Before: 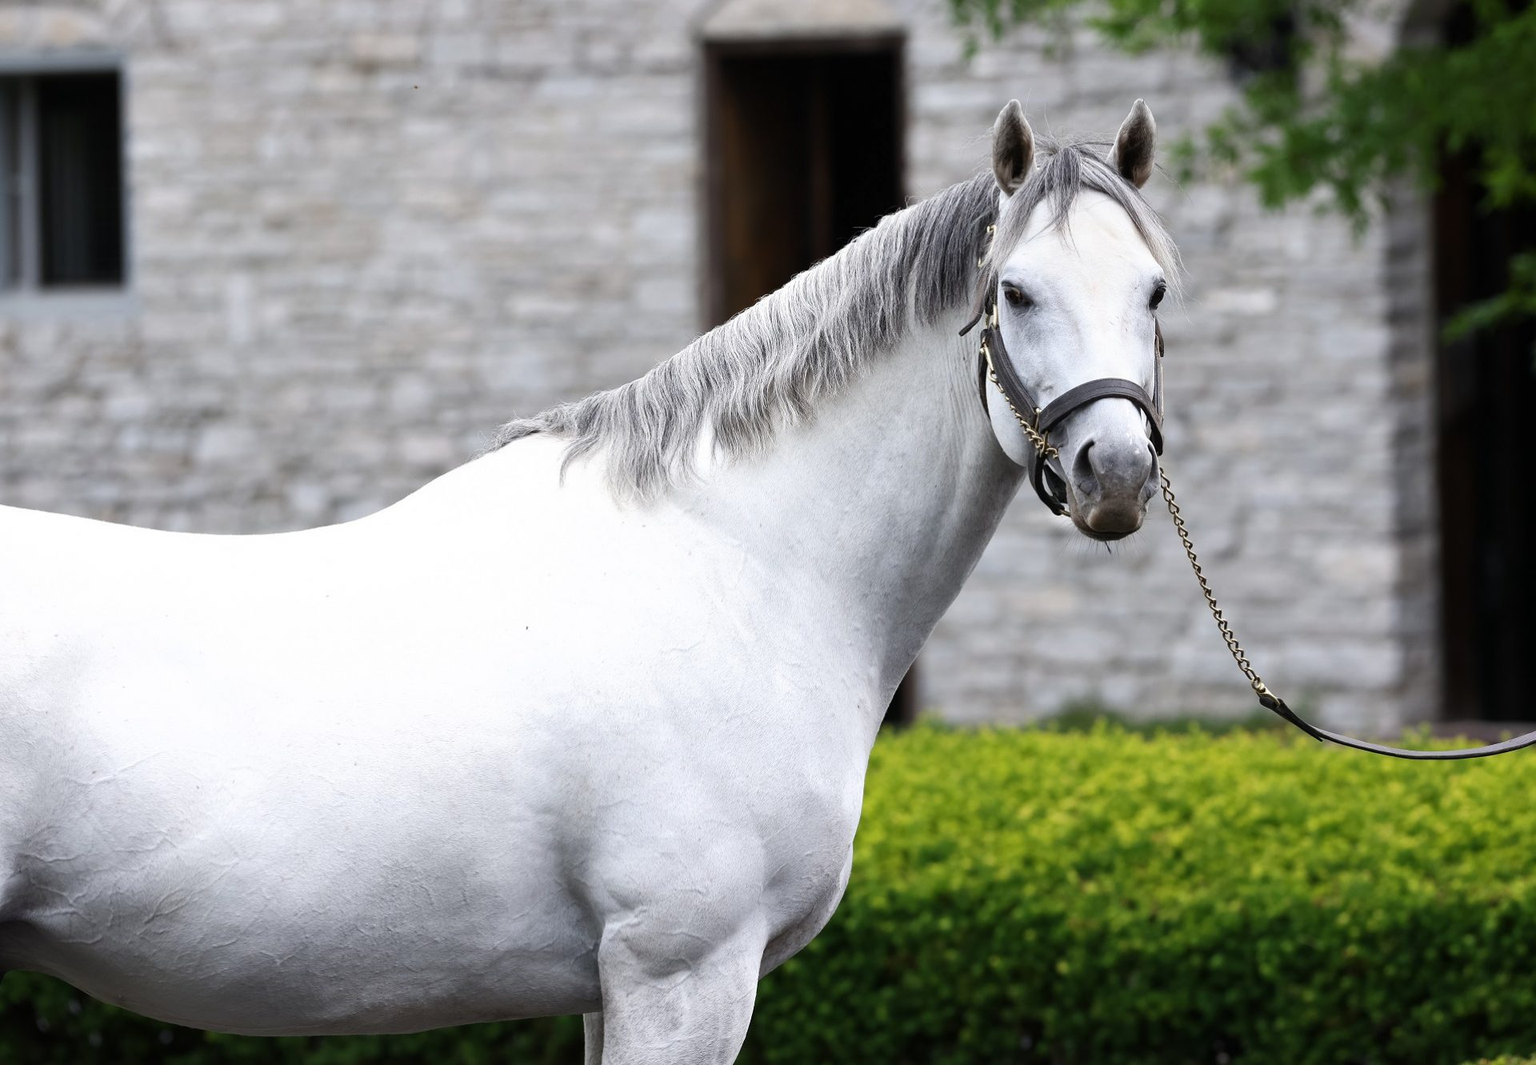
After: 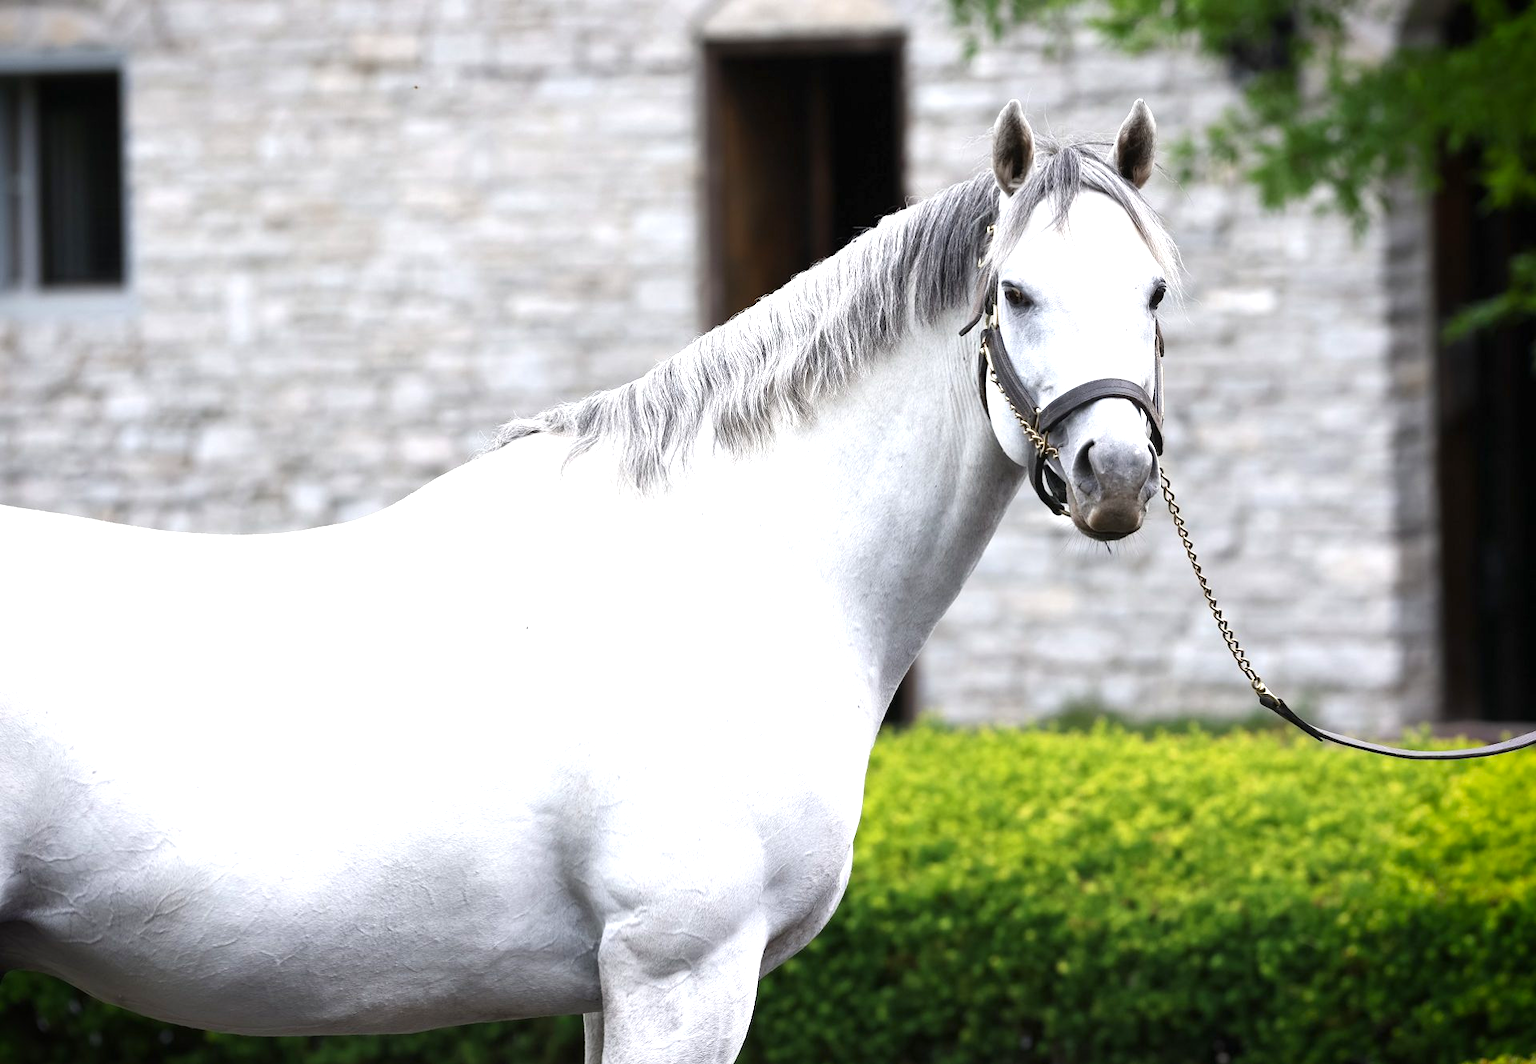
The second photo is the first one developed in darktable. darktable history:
vignetting: fall-off start 88.53%, fall-off radius 44.2%, saturation 0.376, width/height ratio 1.161
exposure: black level correction 0, exposure 0.7 EV, compensate highlight preservation false
